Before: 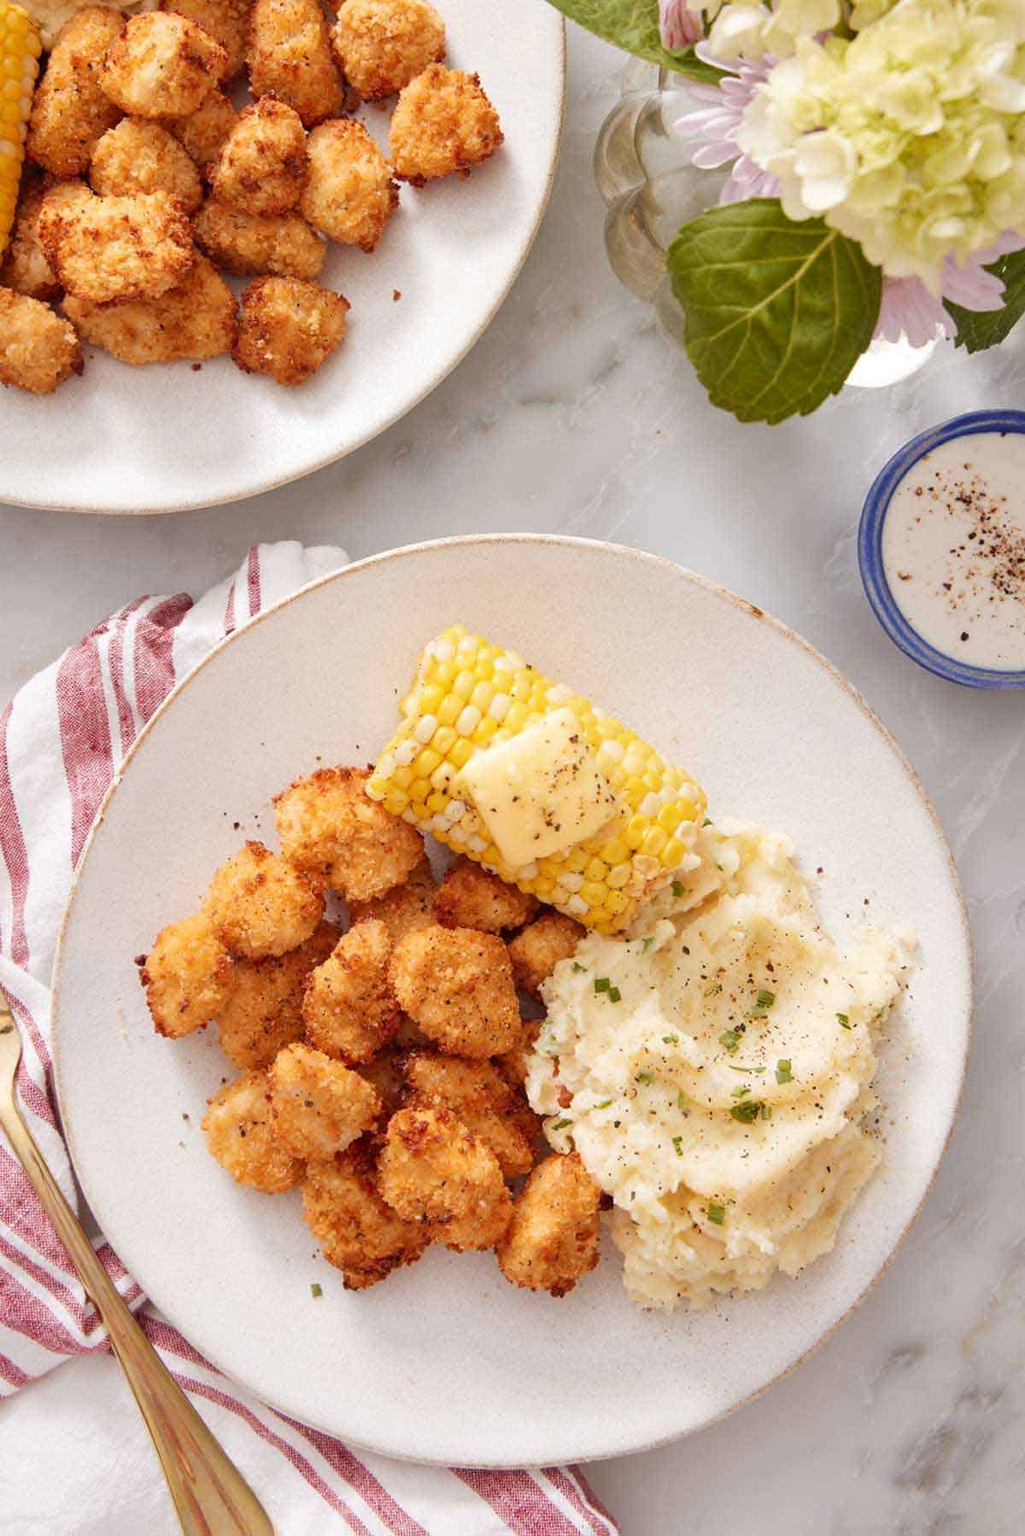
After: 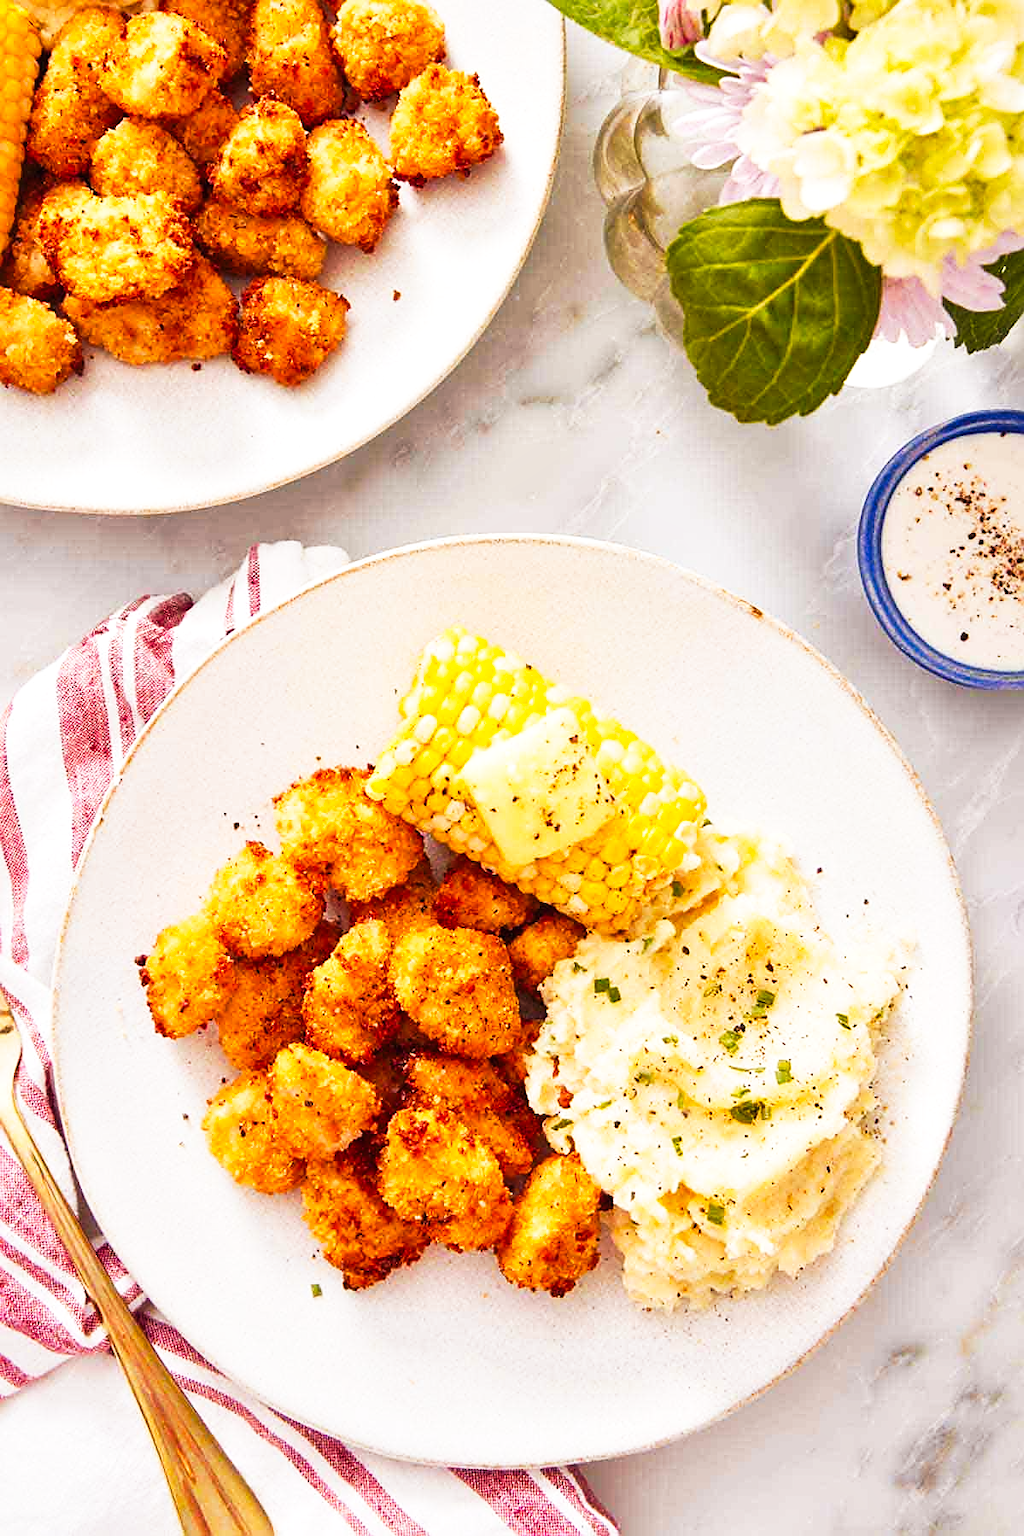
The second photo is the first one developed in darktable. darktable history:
exposure: exposure 0.075 EV, compensate exposure bias true, compensate highlight preservation false
sharpen: on, module defaults
tone curve: curves: ch0 [(0, 0.013) (0.198, 0.175) (0.512, 0.582) (0.625, 0.754) (0.81, 0.934) (1, 1)], preserve colors none
local contrast: mode bilateral grid, contrast 19, coarseness 50, detail 119%, midtone range 0.2
color balance rgb: perceptual saturation grading › global saturation 19.535%
